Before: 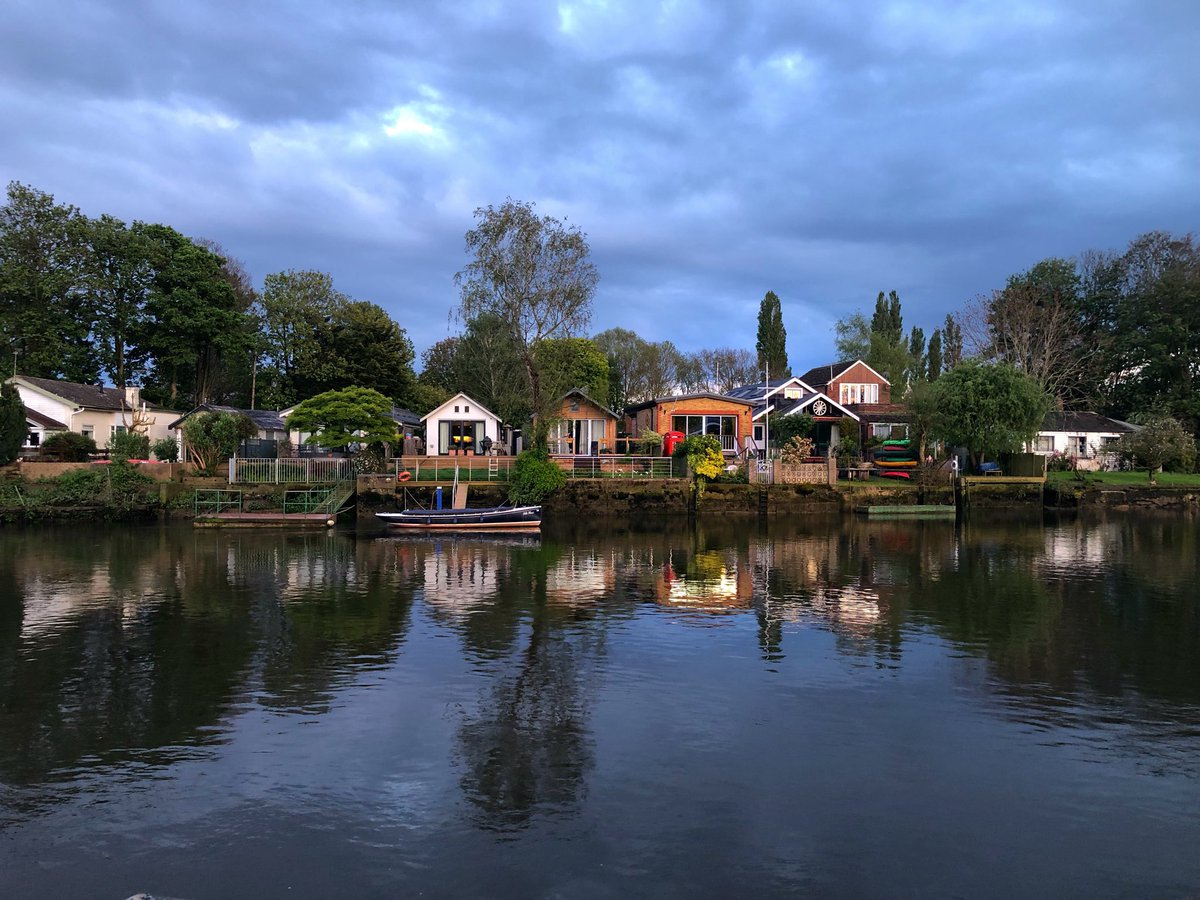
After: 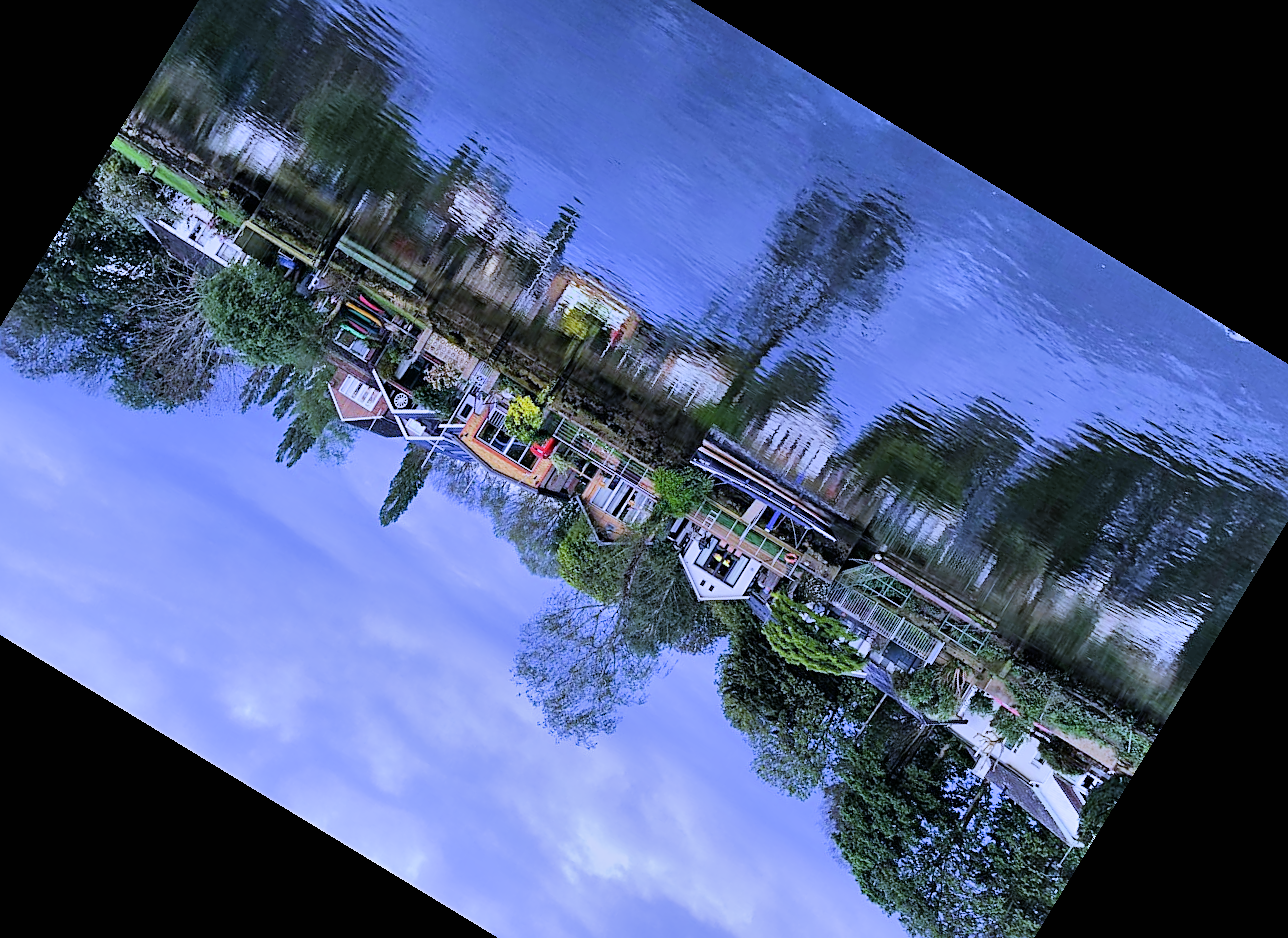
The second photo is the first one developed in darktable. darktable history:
sharpen: on, module defaults
crop and rotate: angle 148.68°, left 9.111%, top 15.603%, right 4.588%, bottom 17.041%
shadows and highlights: soften with gaussian
tone equalizer: on, module defaults
exposure: black level correction 0, exposure 1.1 EV, compensate exposure bias true, compensate highlight preservation false
white balance: red 0.766, blue 1.537
filmic rgb: black relative exposure -7.65 EV, white relative exposure 4.56 EV, hardness 3.61
